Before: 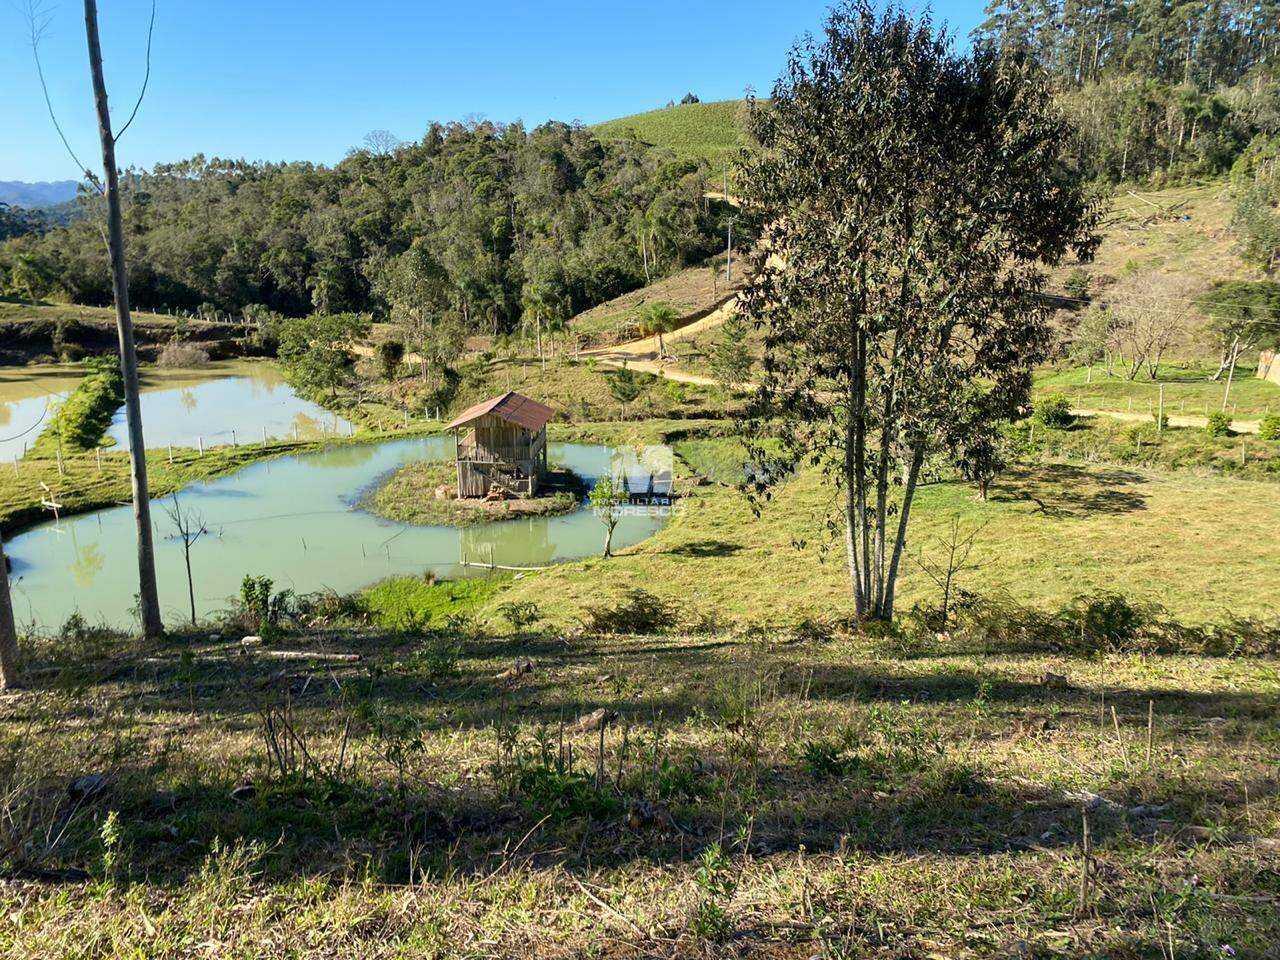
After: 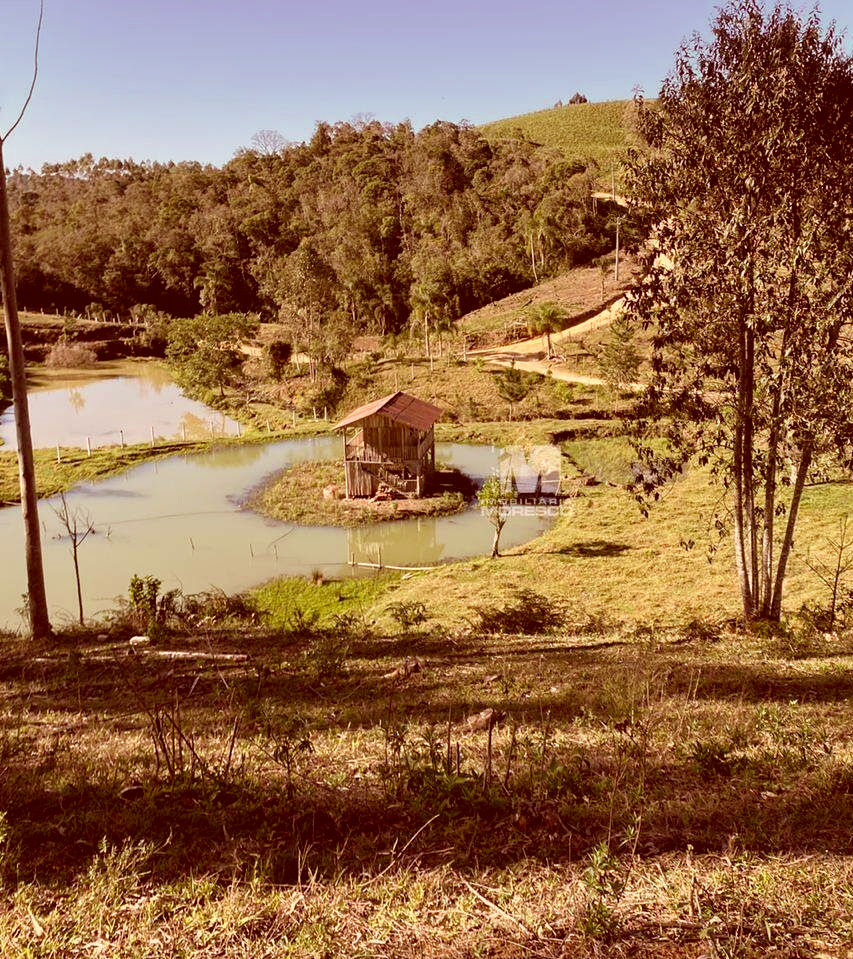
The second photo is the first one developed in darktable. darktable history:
crop and rotate: left 8.786%, right 24.548%
color correction: highlights a* 9.03, highlights b* 8.71, shadows a* 40, shadows b* 40, saturation 0.8
